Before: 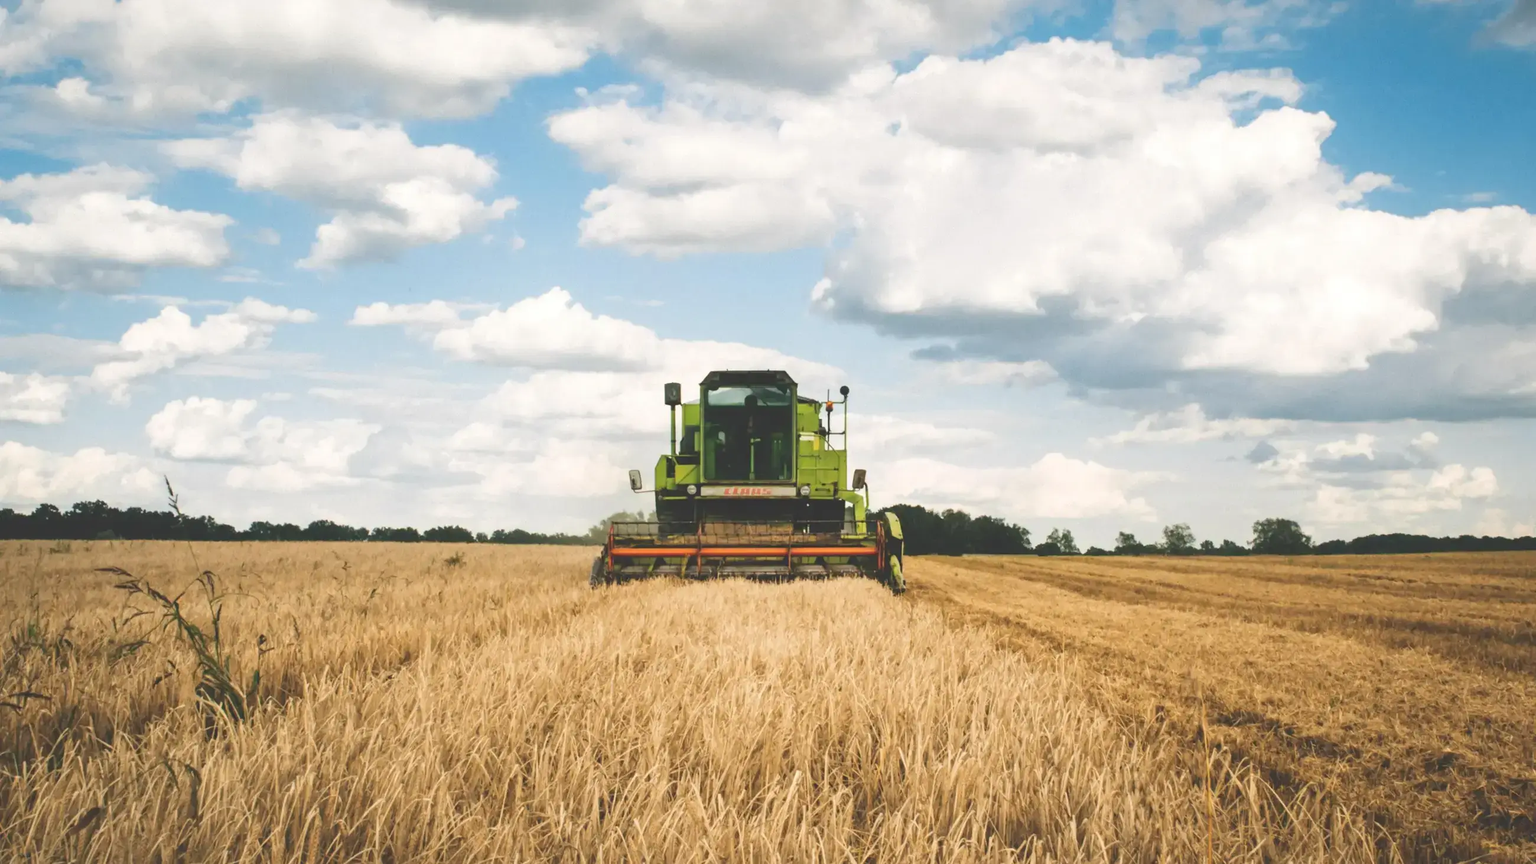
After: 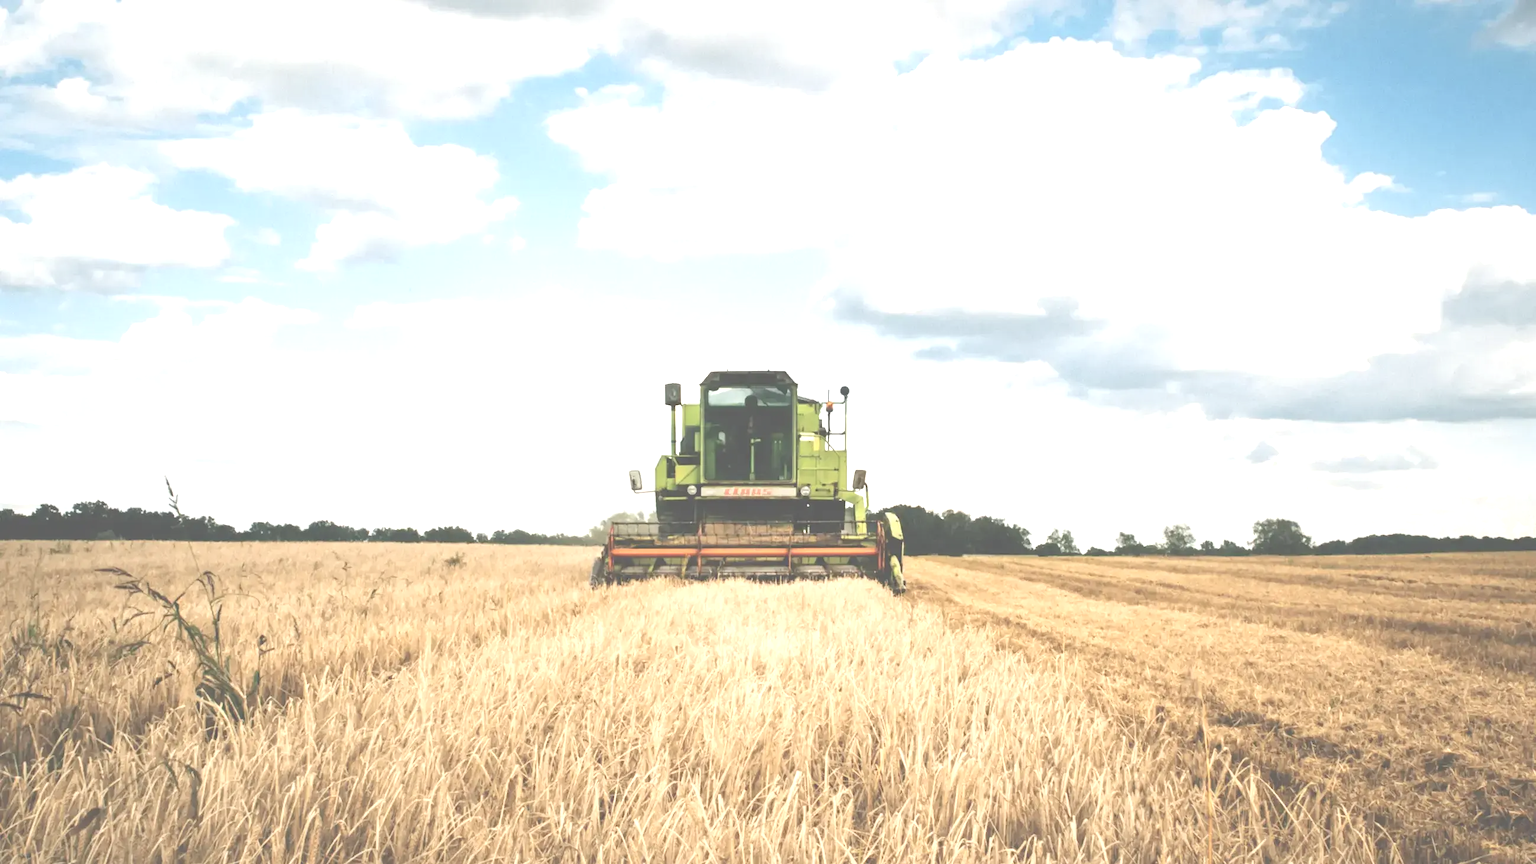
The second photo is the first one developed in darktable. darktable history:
exposure: black level correction 0, exposure 1.45 EV, compensate exposure bias true, compensate highlight preservation false
contrast brightness saturation: contrast -0.26, saturation -0.43
